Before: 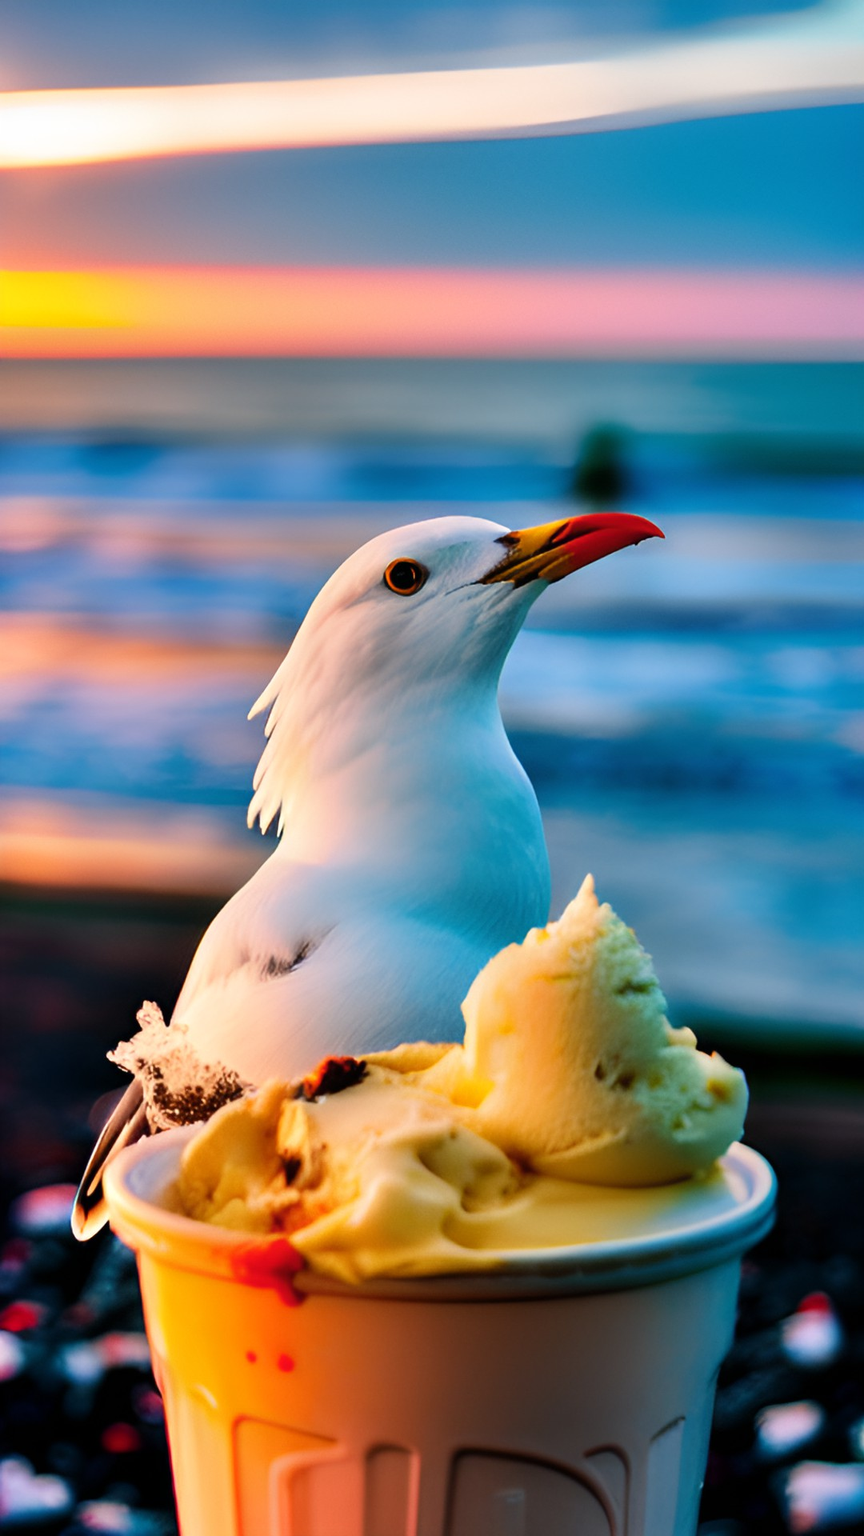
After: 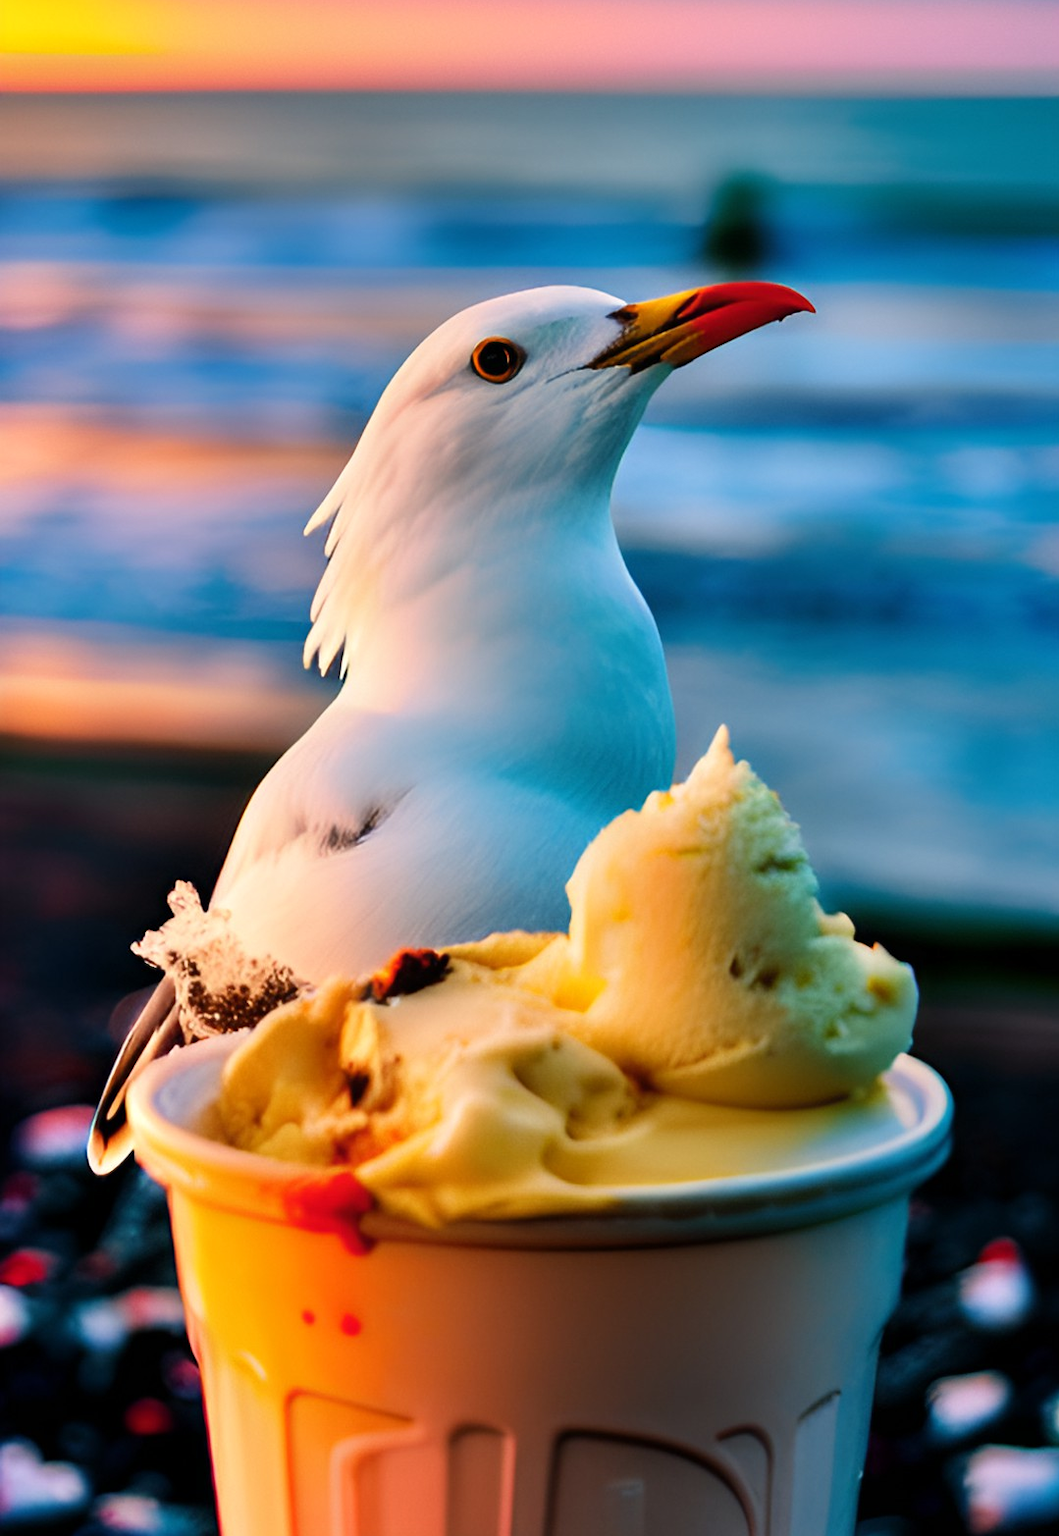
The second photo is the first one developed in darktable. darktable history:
local contrast: mode bilateral grid, contrast 14, coarseness 37, detail 104%, midtone range 0.2
crop and rotate: top 18.485%
